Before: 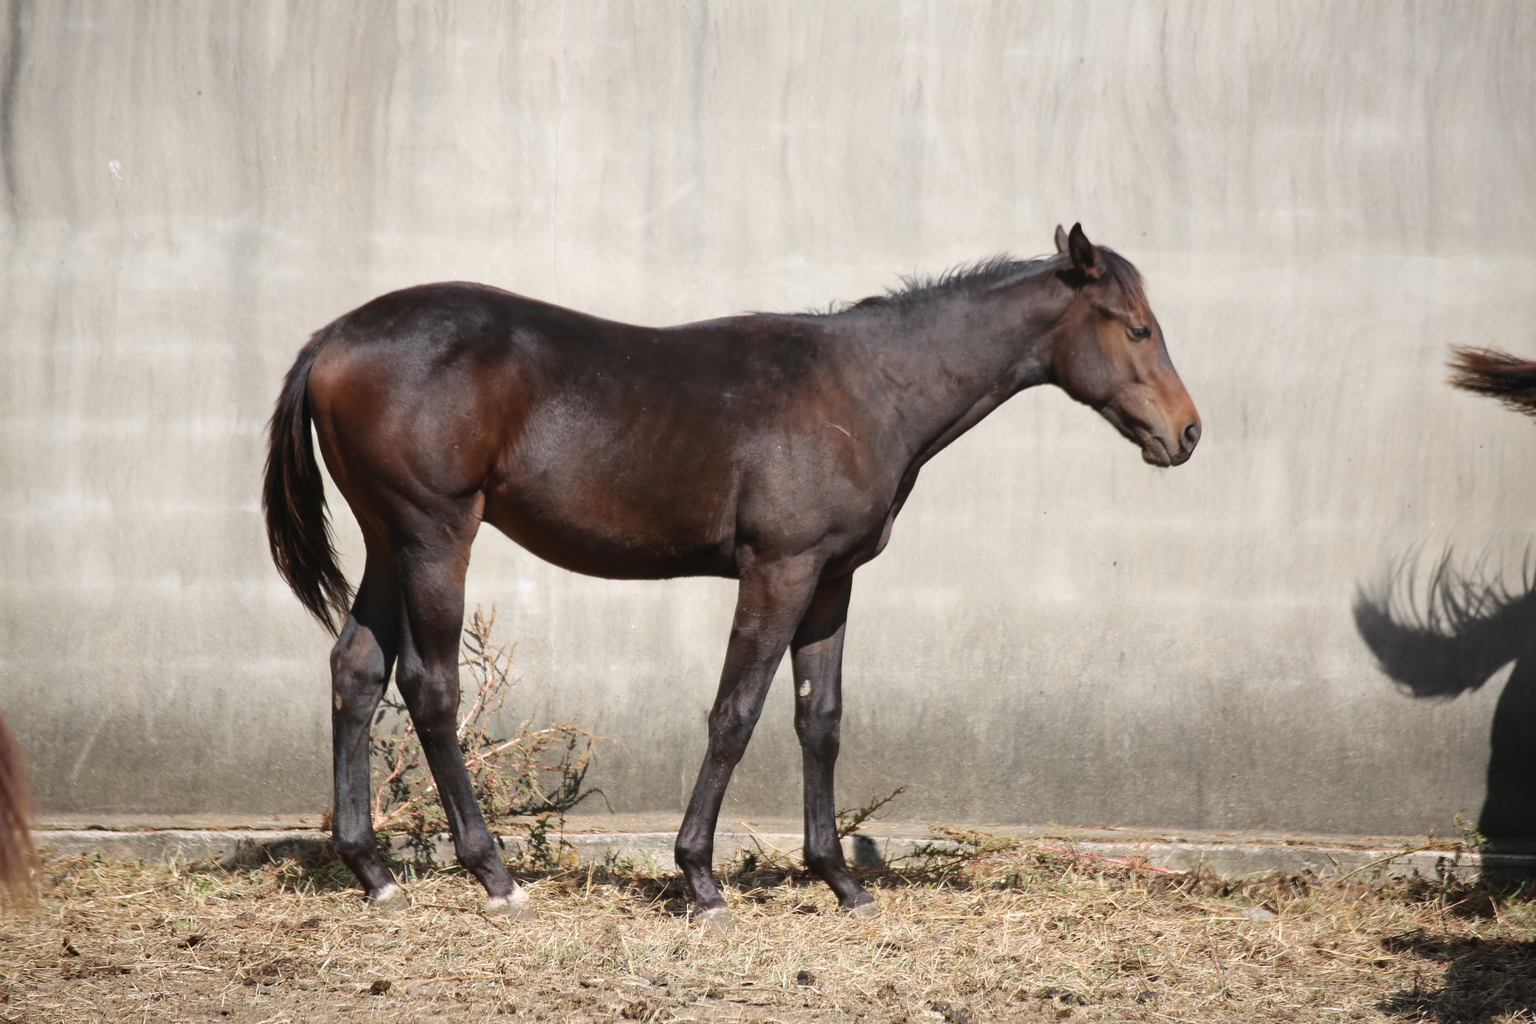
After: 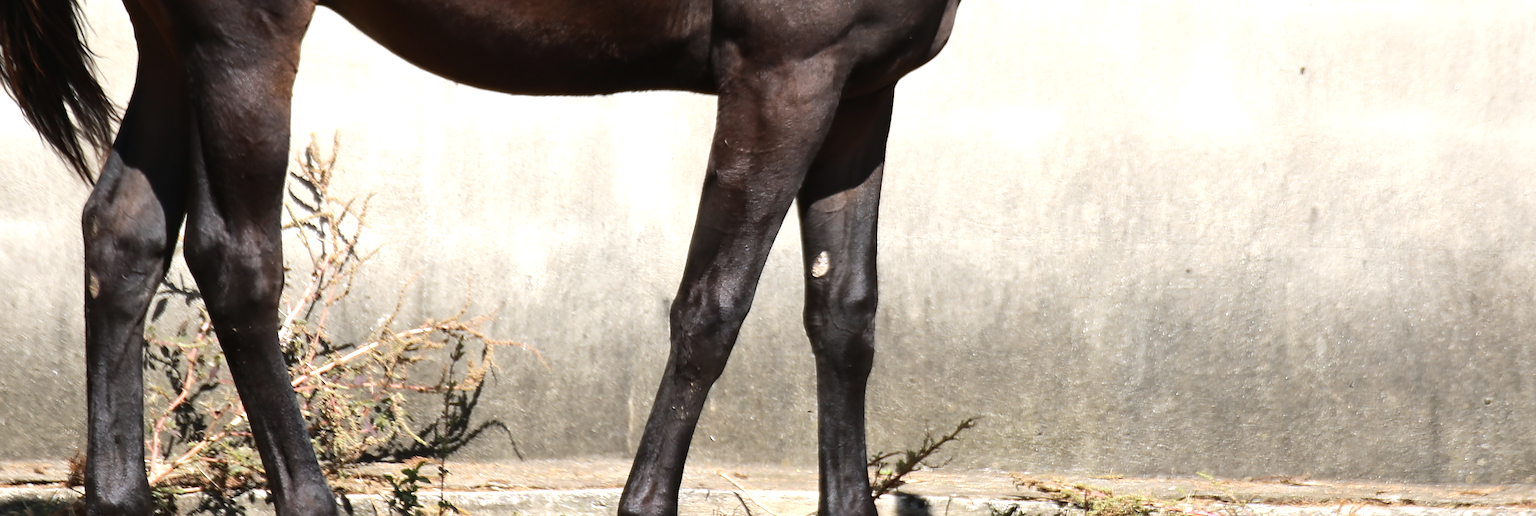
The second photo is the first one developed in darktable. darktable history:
tone equalizer: -8 EV -0.712 EV, -7 EV -0.717 EV, -6 EV -0.63 EV, -5 EV -0.393 EV, -3 EV 0.373 EV, -2 EV 0.6 EV, -1 EV 0.698 EV, +0 EV 0.767 EV, edges refinement/feathering 500, mask exposure compensation -1.57 EV, preserve details no
crop: left 18.102%, top 50.633%, right 17.625%, bottom 16.898%
sharpen: on, module defaults
